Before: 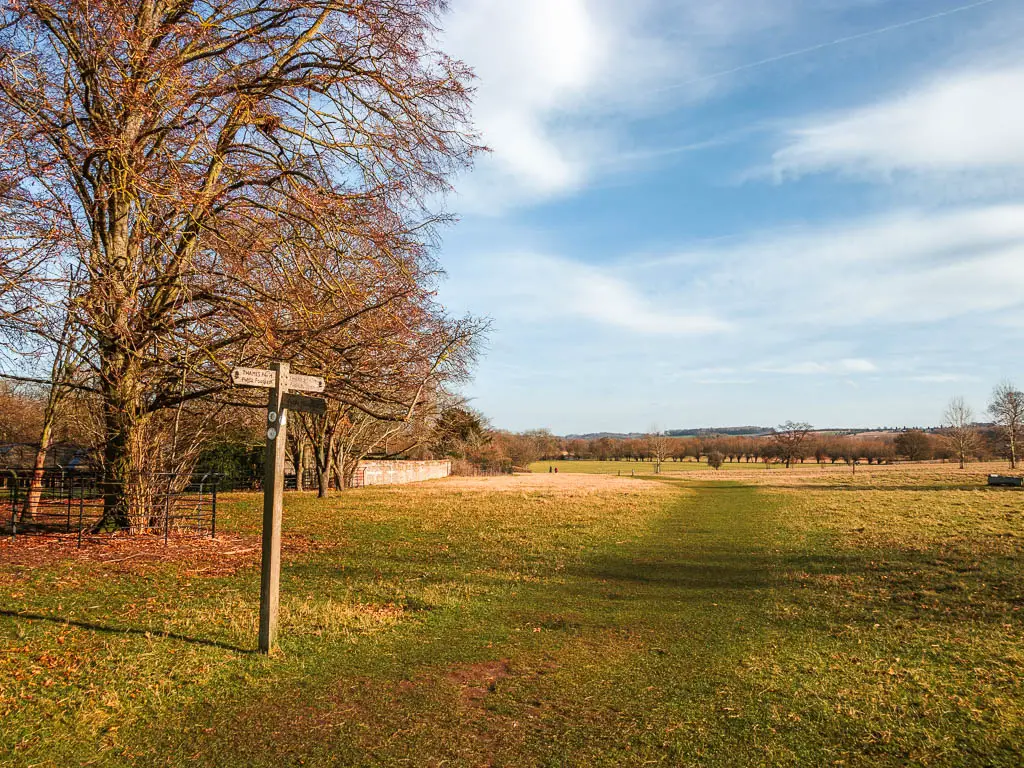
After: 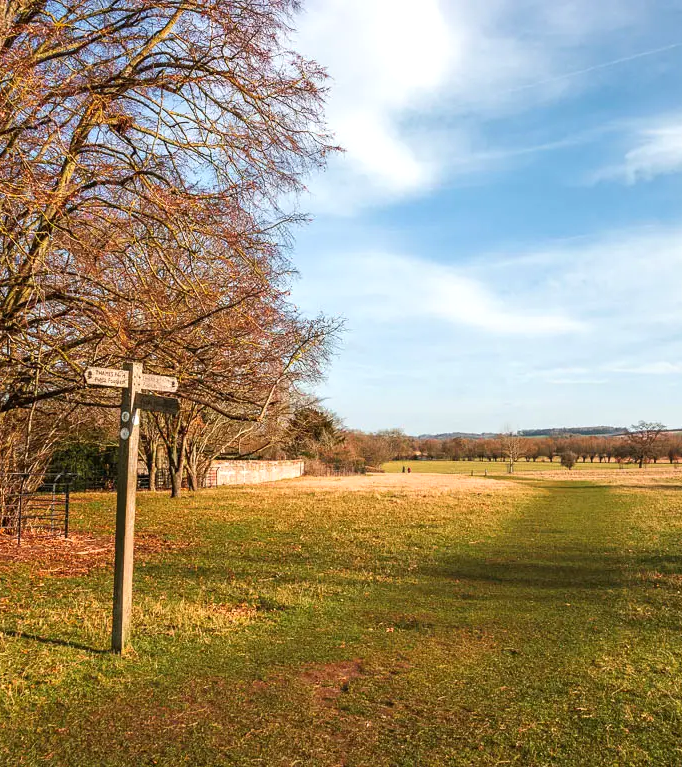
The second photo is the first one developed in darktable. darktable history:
exposure: exposure 0.203 EV, compensate exposure bias true, compensate highlight preservation false
crop and rotate: left 14.356%, right 18.954%
